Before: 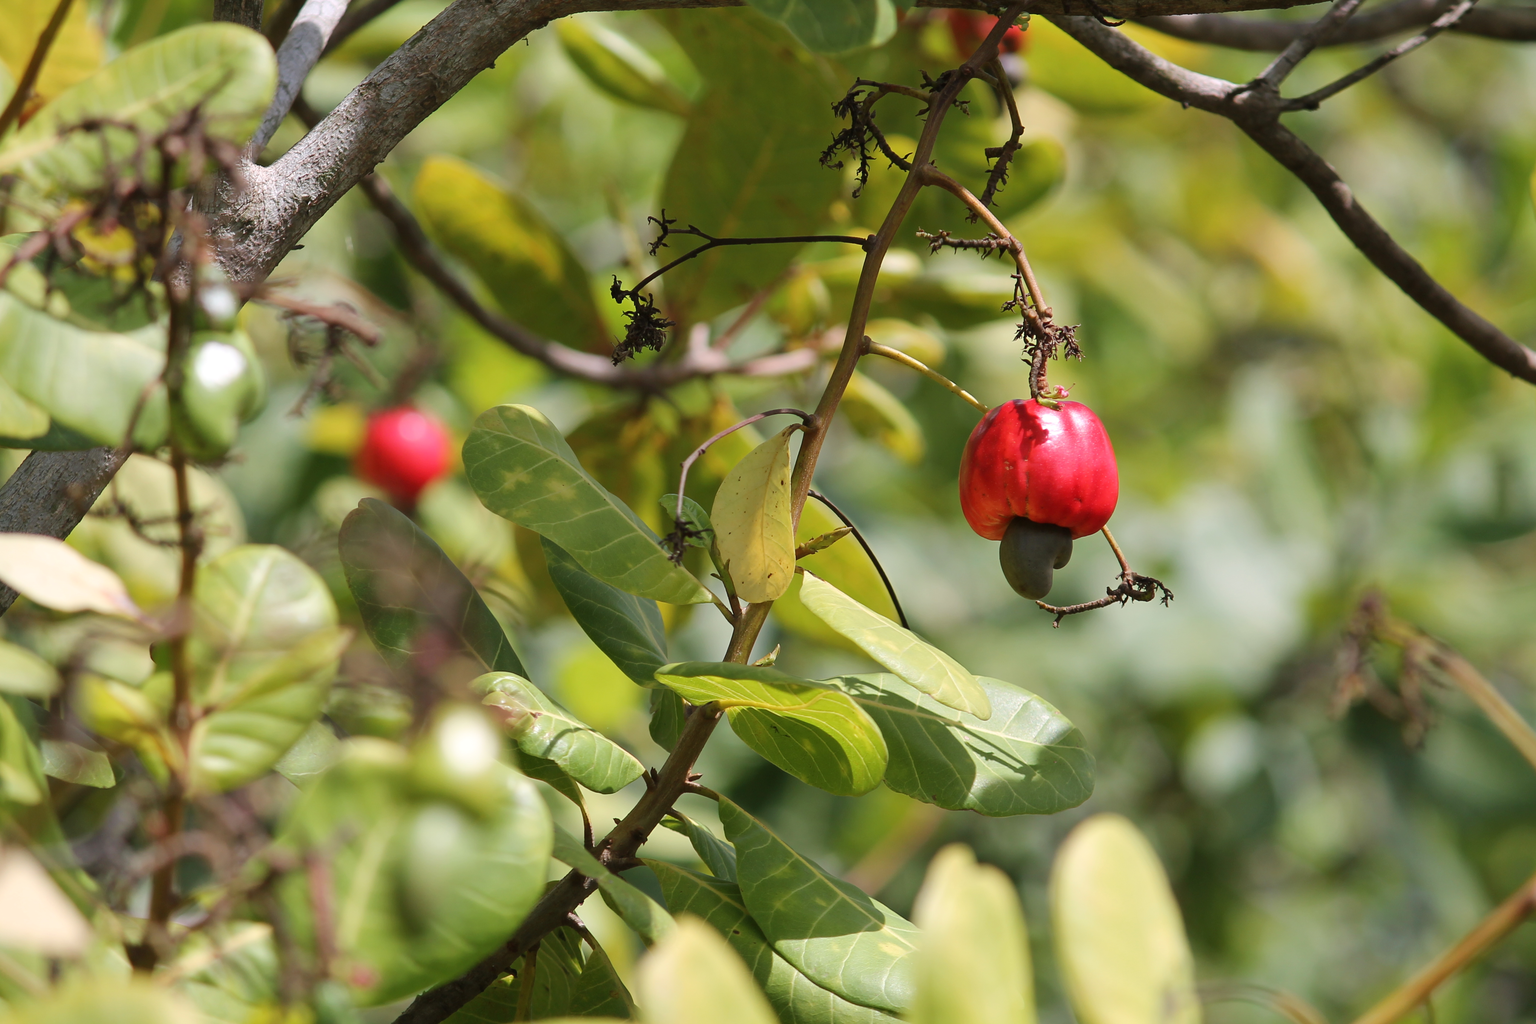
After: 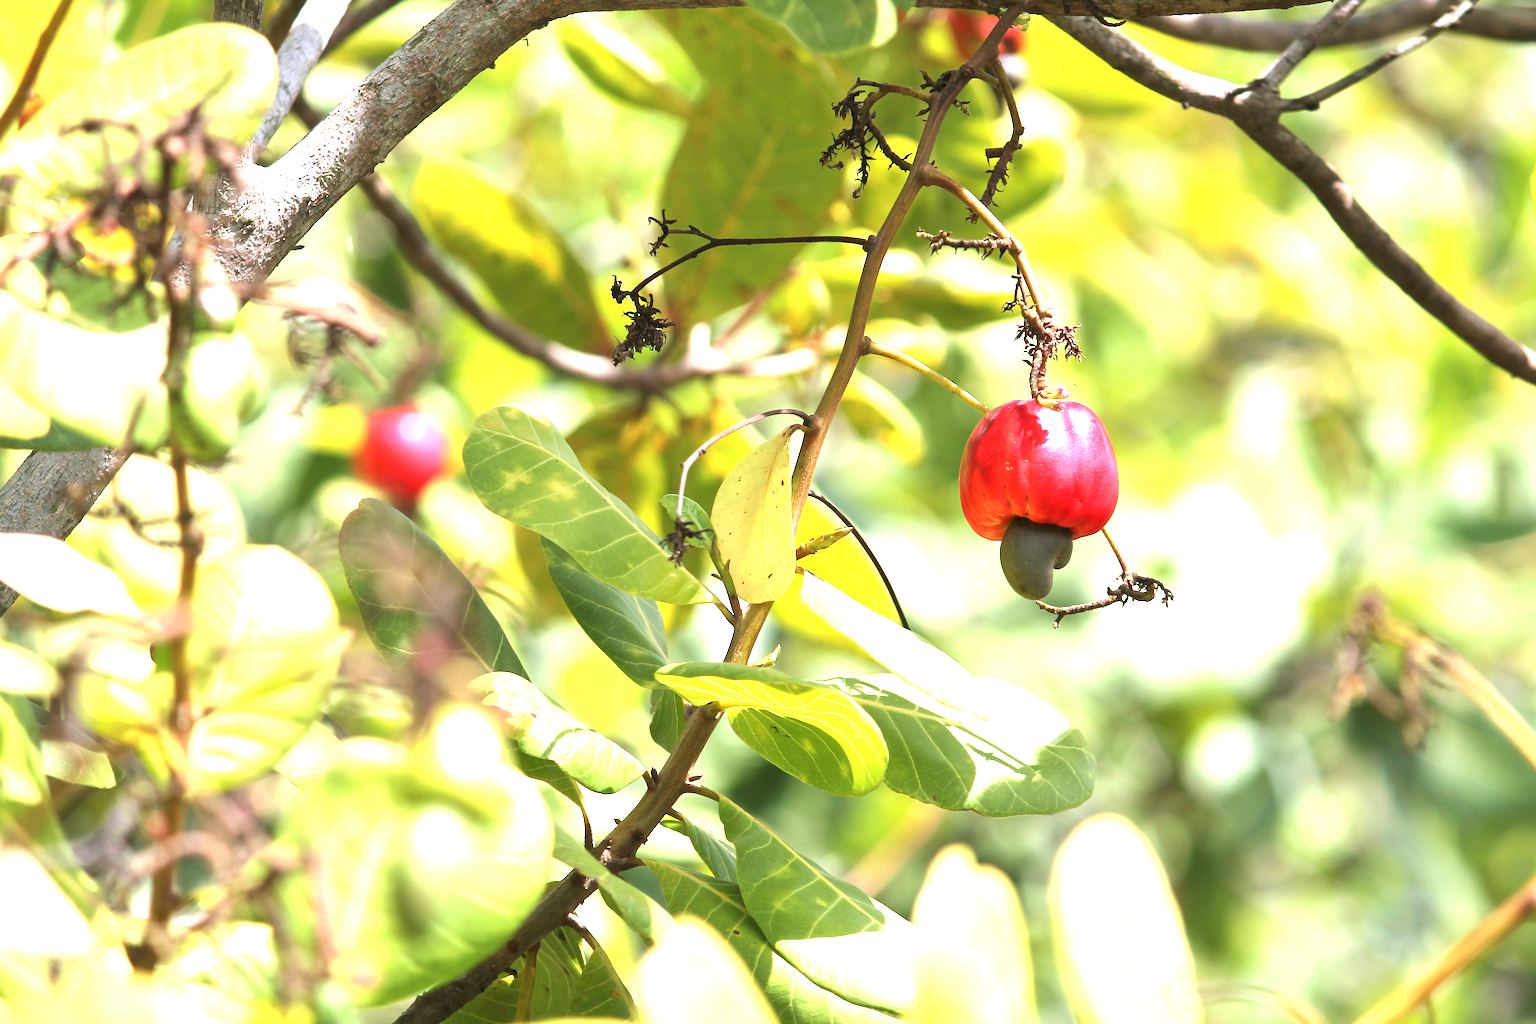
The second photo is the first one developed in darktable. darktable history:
levels: mode automatic, levels [0, 0.498, 0.996]
exposure: black level correction 0.001, exposure 1.8 EV, compensate exposure bias true, compensate highlight preservation false
